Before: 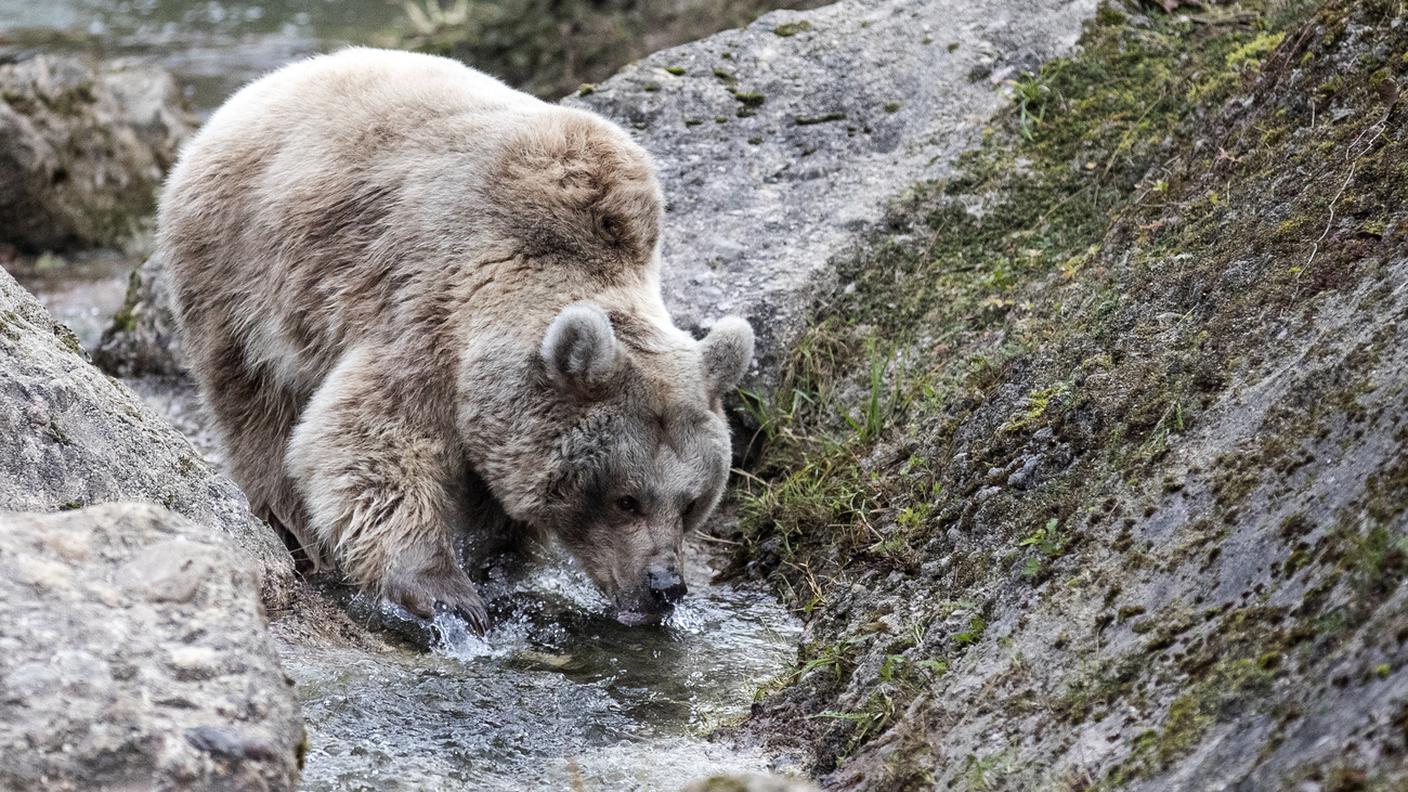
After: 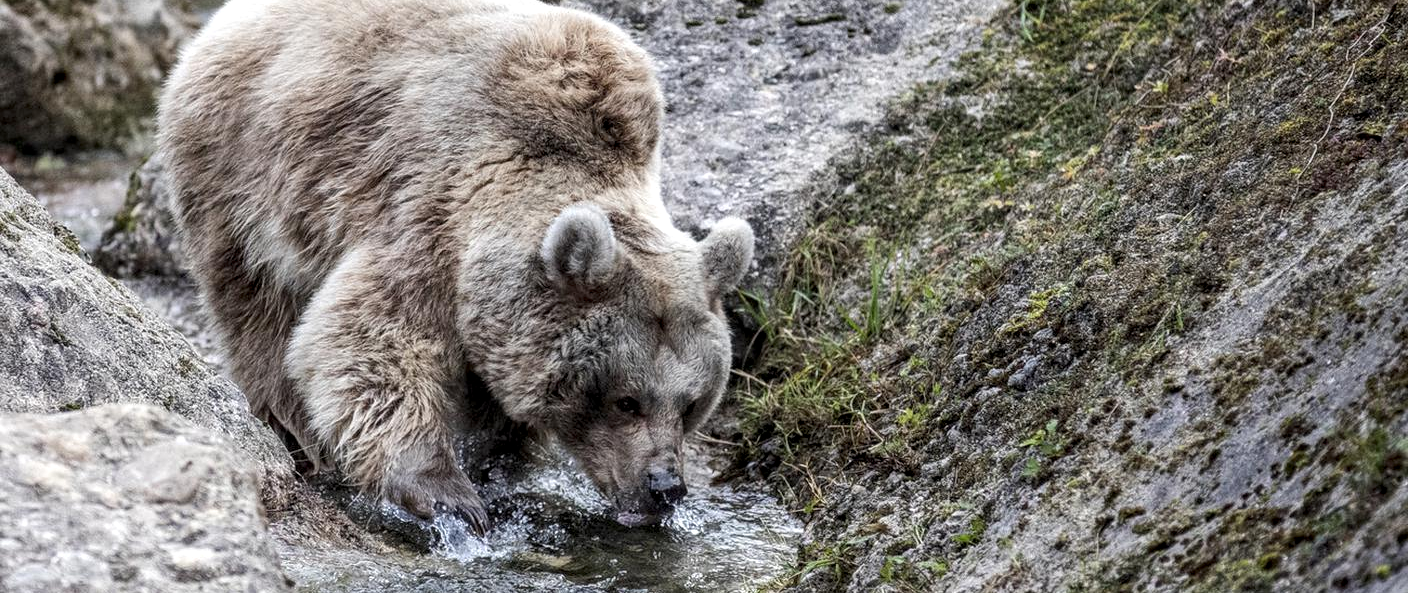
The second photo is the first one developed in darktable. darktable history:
local contrast: detail 130%
crop and rotate: top 12.554%, bottom 12.567%
